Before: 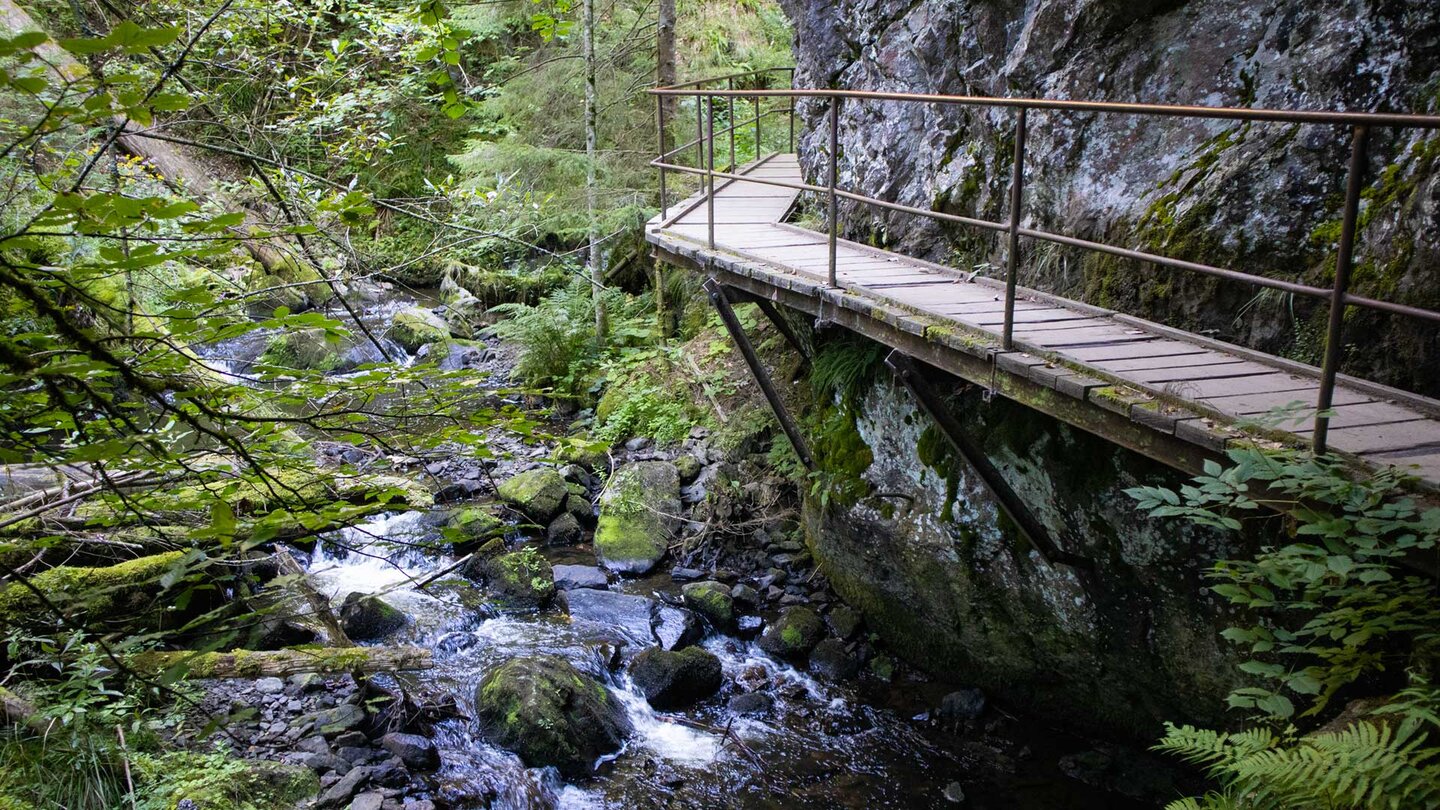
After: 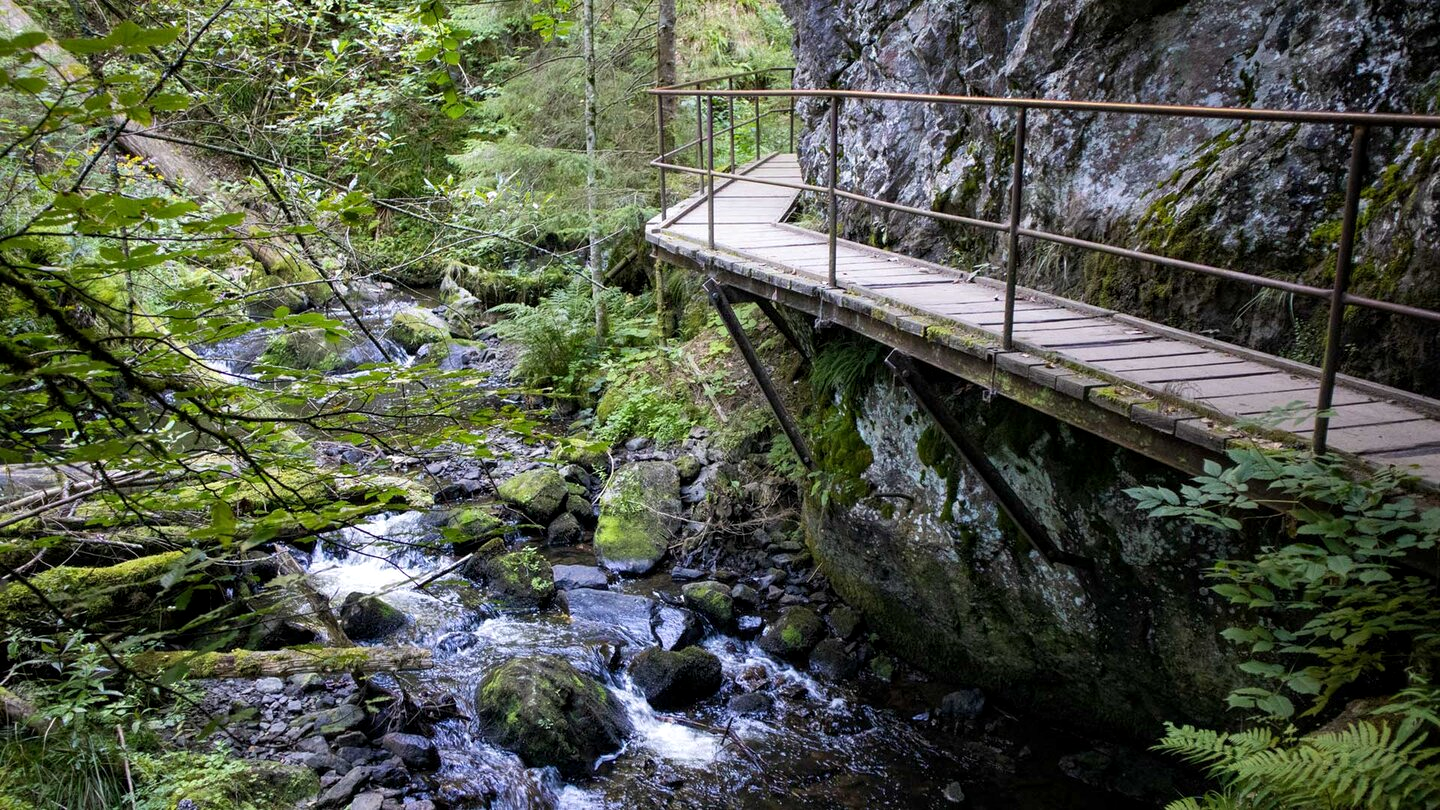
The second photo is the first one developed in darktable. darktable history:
local contrast: highlights 103%, shadows 102%, detail 119%, midtone range 0.2
